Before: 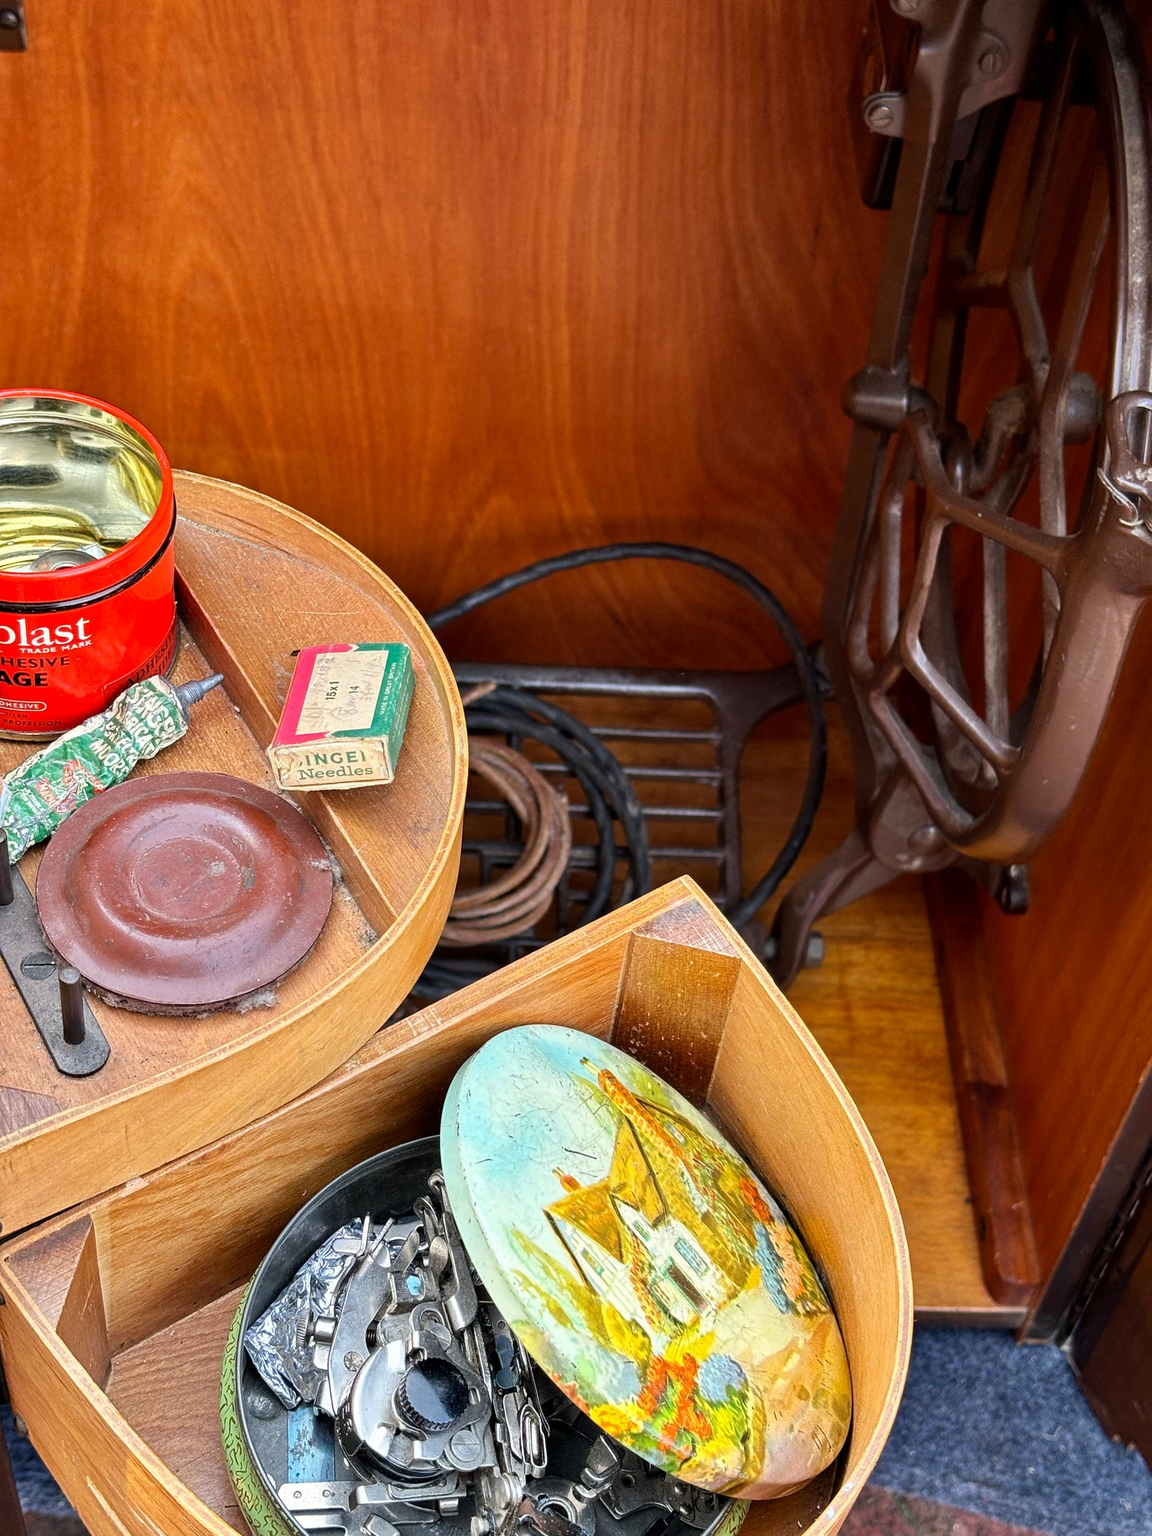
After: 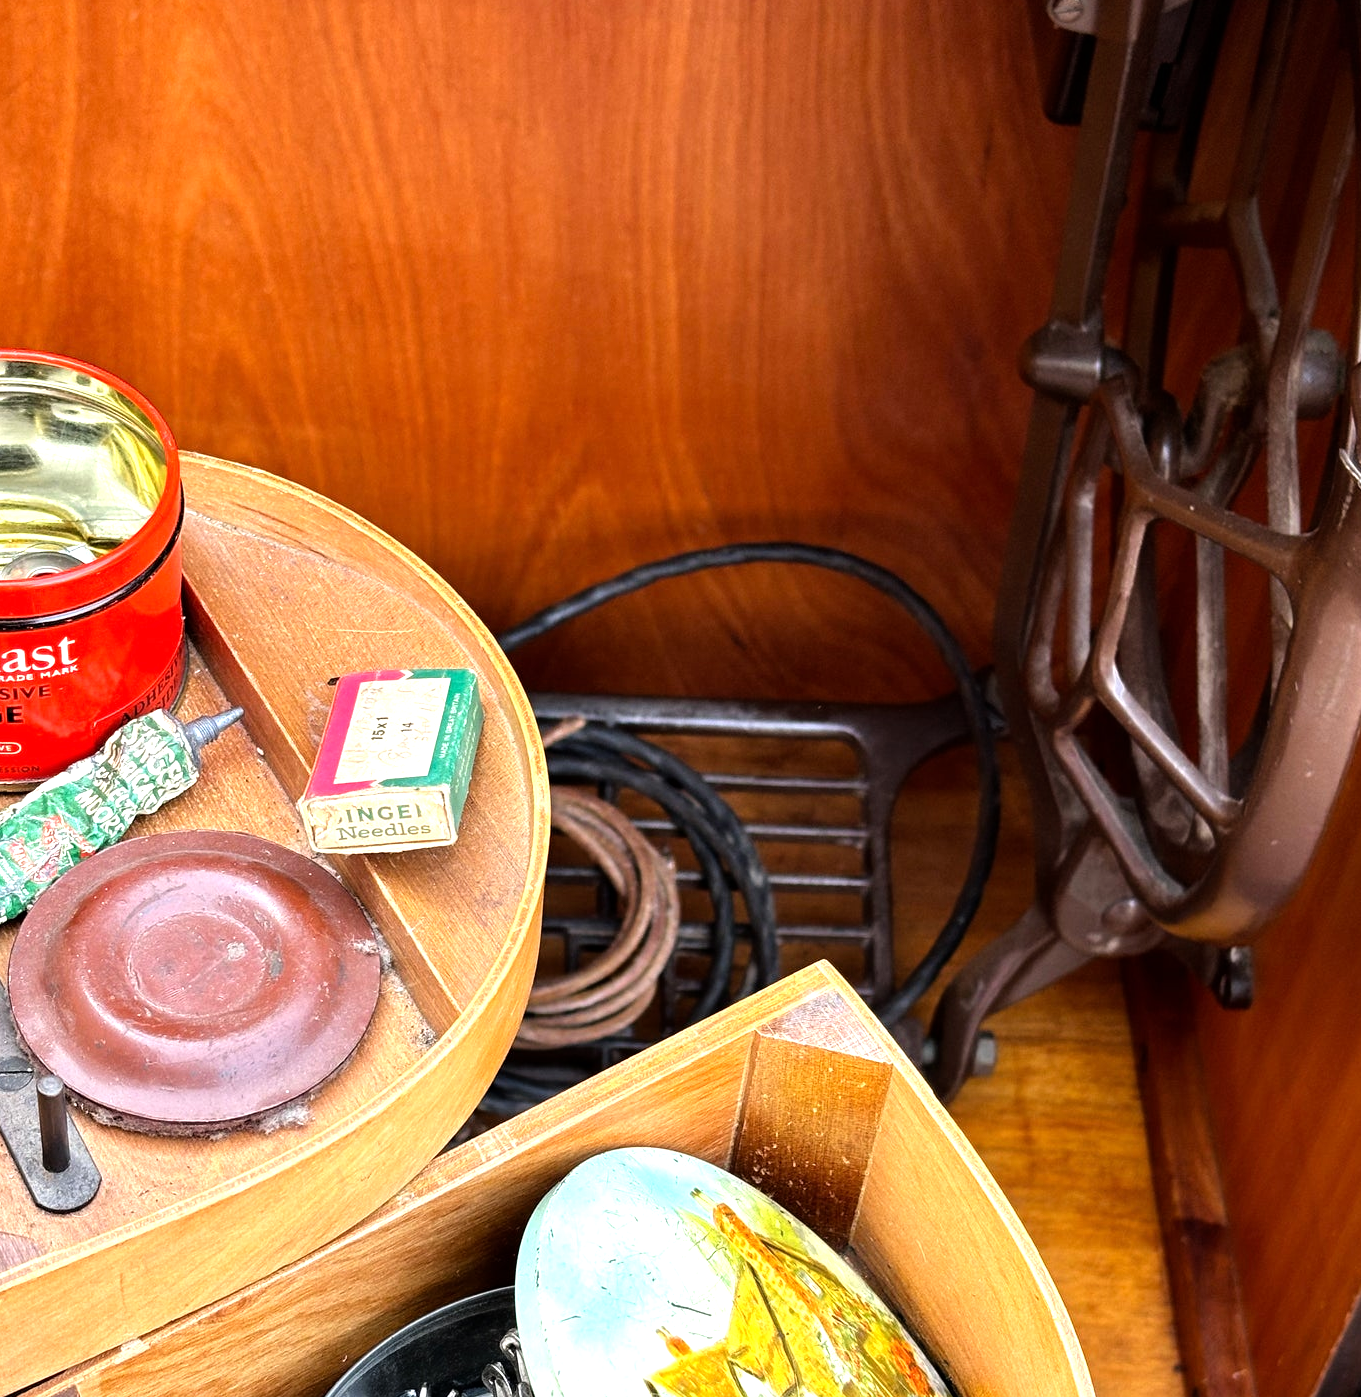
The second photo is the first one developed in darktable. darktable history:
crop: left 2.596%, top 7.181%, right 3.172%, bottom 20.295%
tone equalizer: -8 EV -0.771 EV, -7 EV -0.7 EV, -6 EV -0.6 EV, -5 EV -0.424 EV, -3 EV 0.373 EV, -2 EV 0.6 EV, -1 EV 0.682 EV, +0 EV 0.735 EV
